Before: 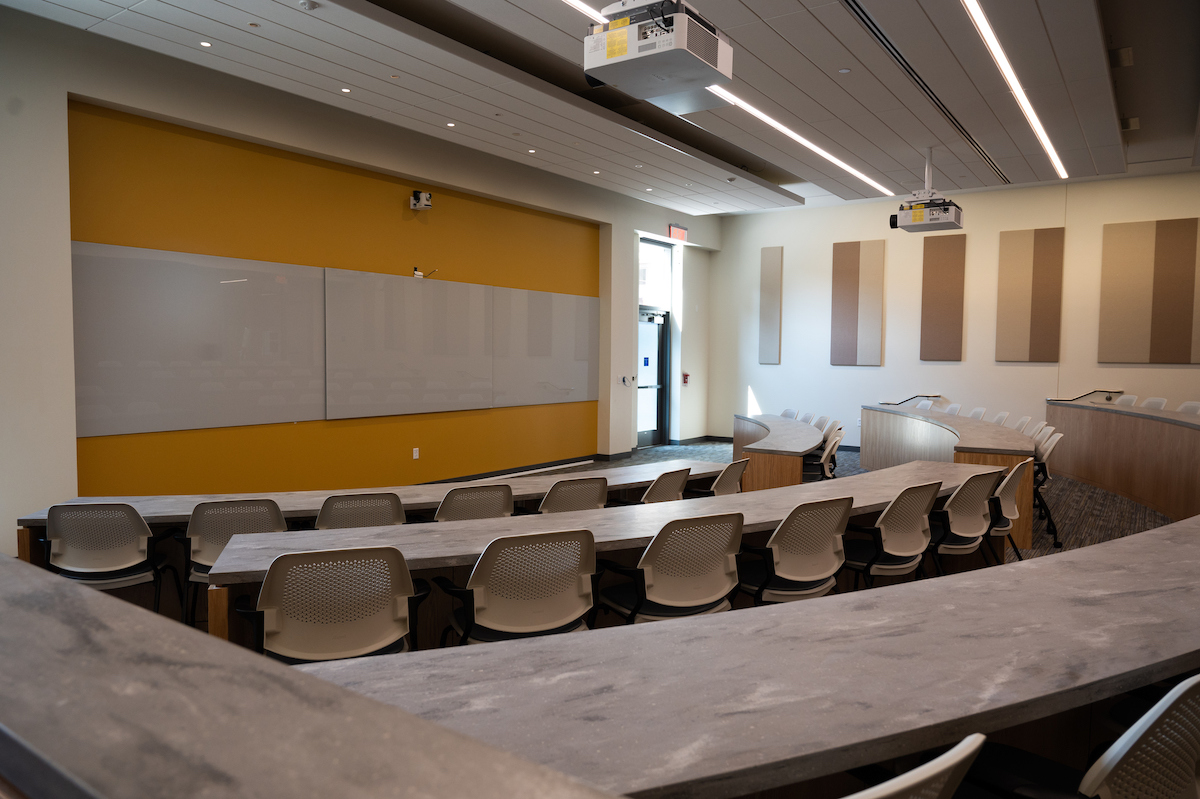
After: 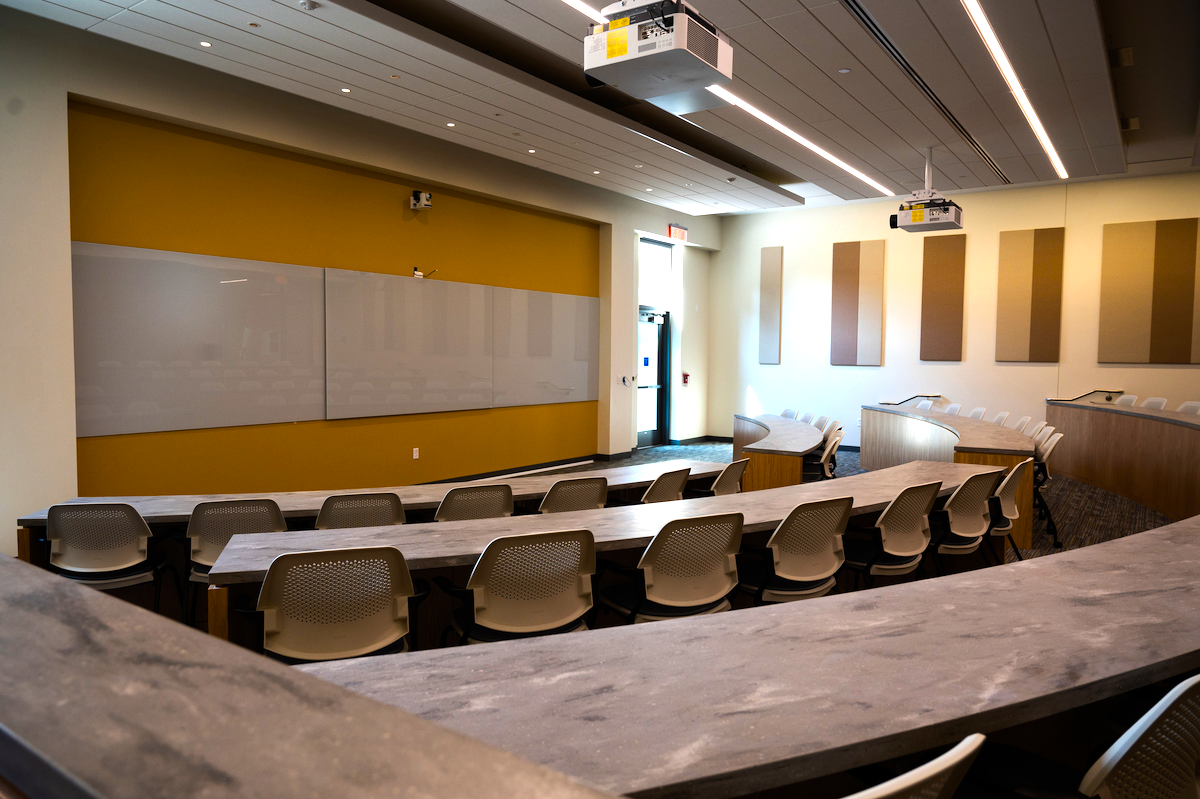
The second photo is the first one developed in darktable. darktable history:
color balance rgb: linear chroma grading › global chroma 50%, perceptual saturation grading › global saturation 2.34%, global vibrance 6.64%, contrast 12.71%, saturation formula JzAzBz (2021)
tone equalizer: -8 EV -0.417 EV, -7 EV -0.389 EV, -6 EV -0.333 EV, -5 EV -0.222 EV, -3 EV 0.222 EV, -2 EV 0.333 EV, -1 EV 0.389 EV, +0 EV 0.417 EV, edges refinement/feathering 500, mask exposure compensation -1.57 EV, preserve details no
